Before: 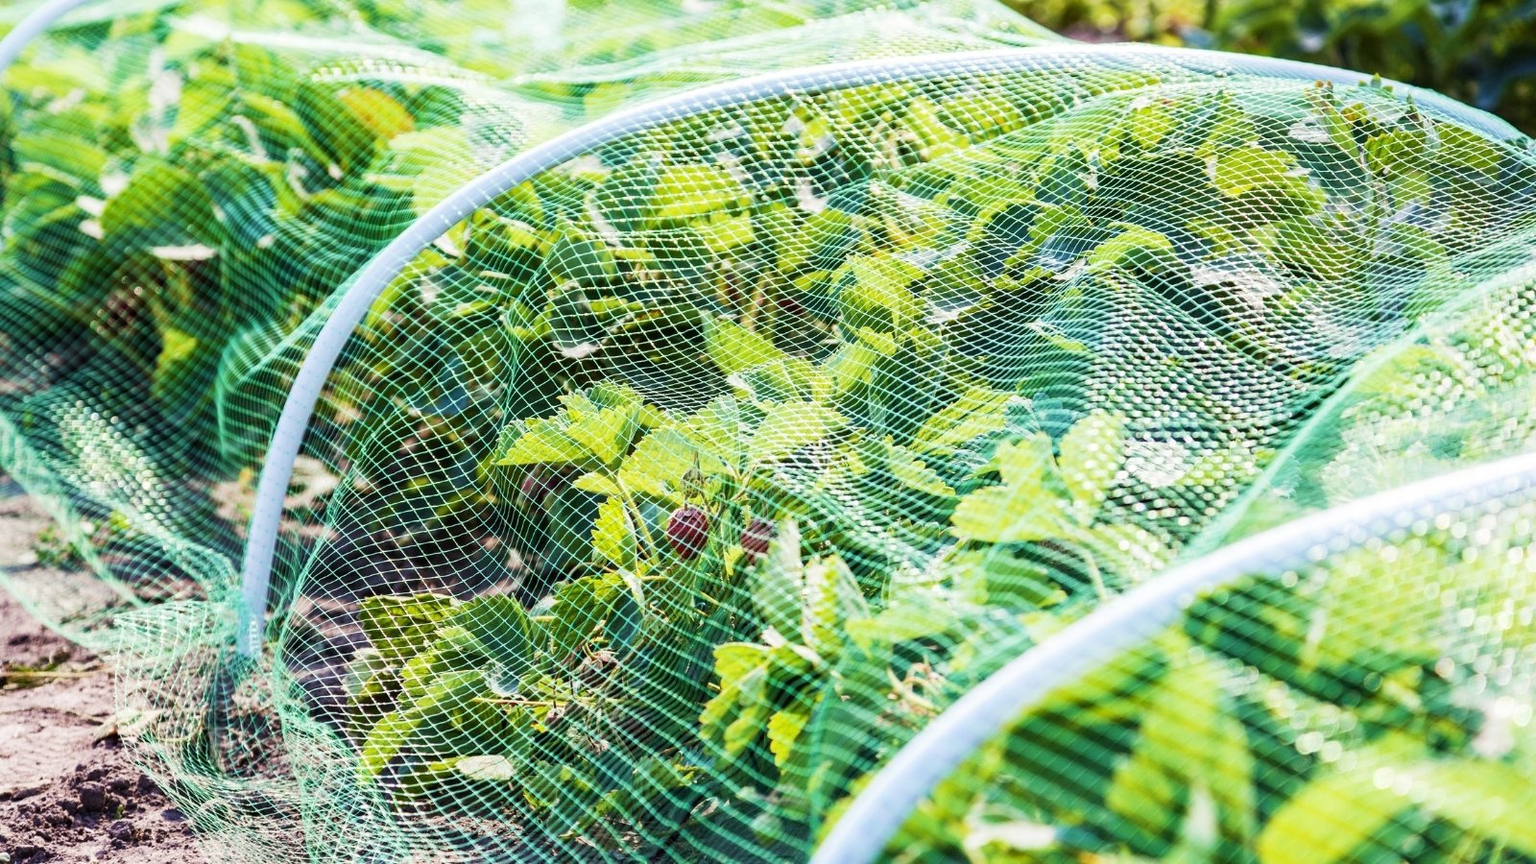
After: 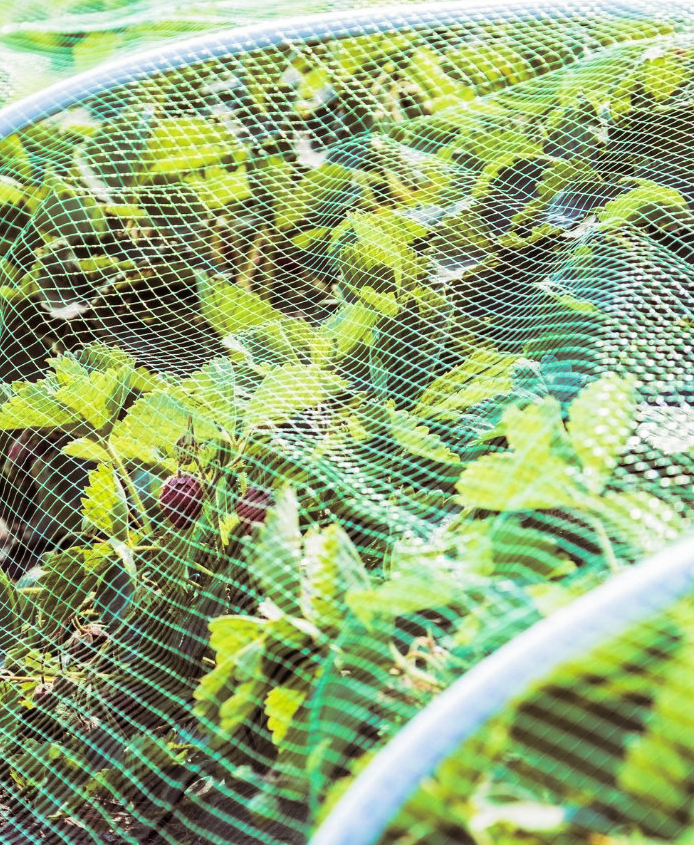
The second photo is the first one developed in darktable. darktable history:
split-toning: shadows › saturation 0.41, highlights › saturation 0, compress 33.55%
velvia: on, module defaults
crop: left 33.452%, top 6.025%, right 23.155%
